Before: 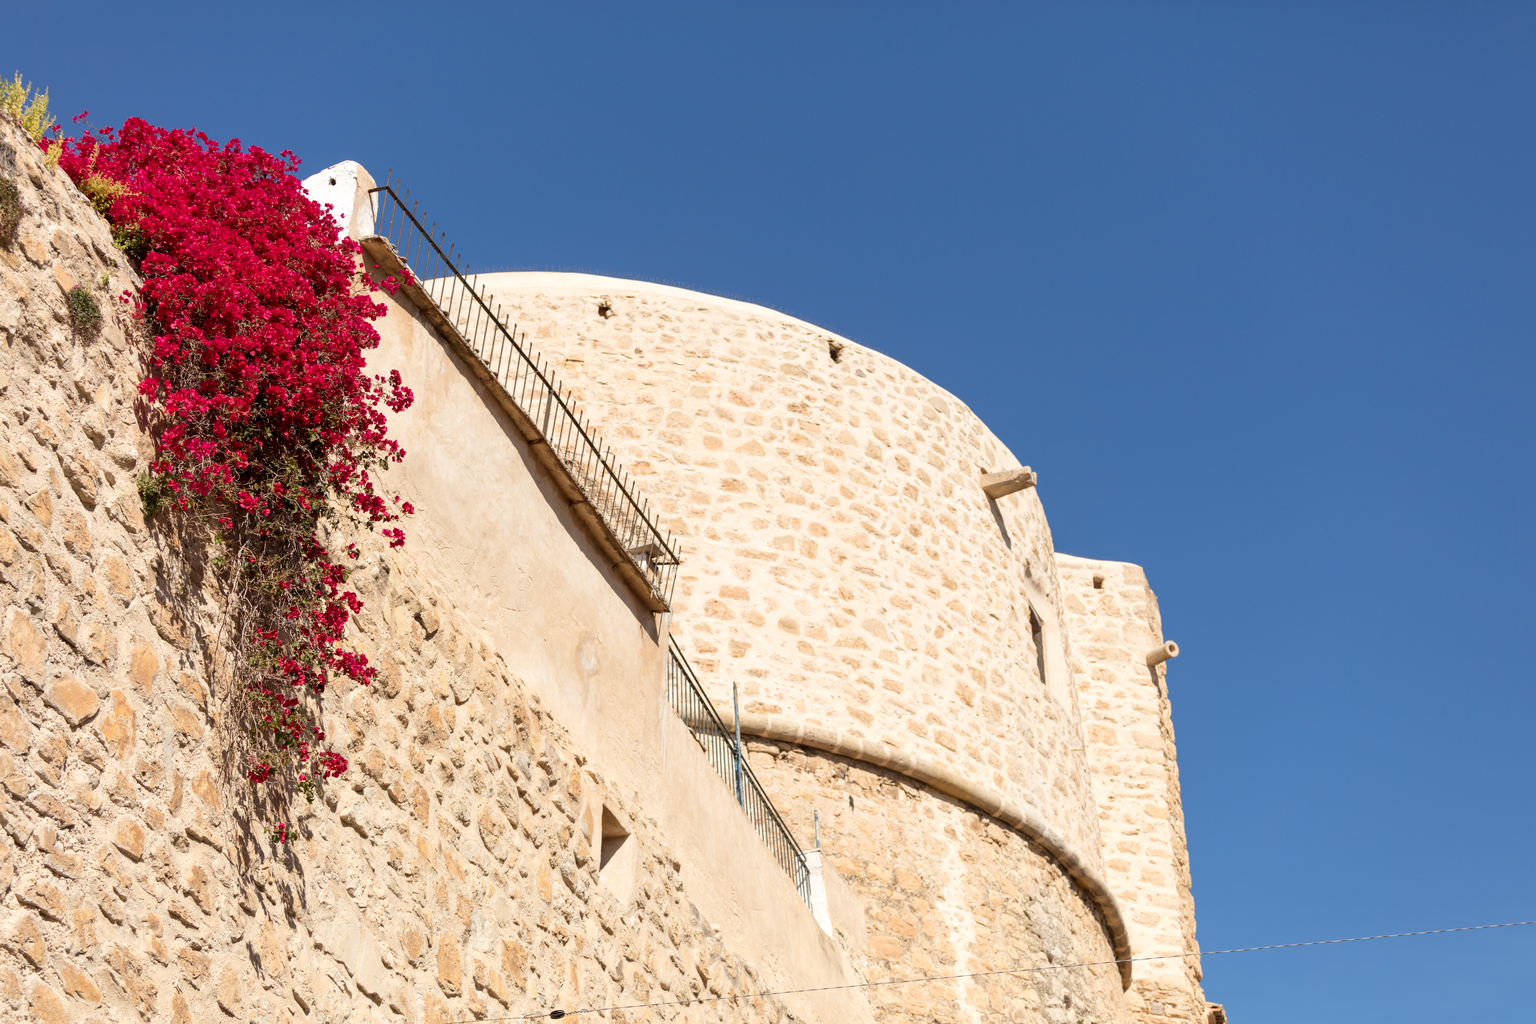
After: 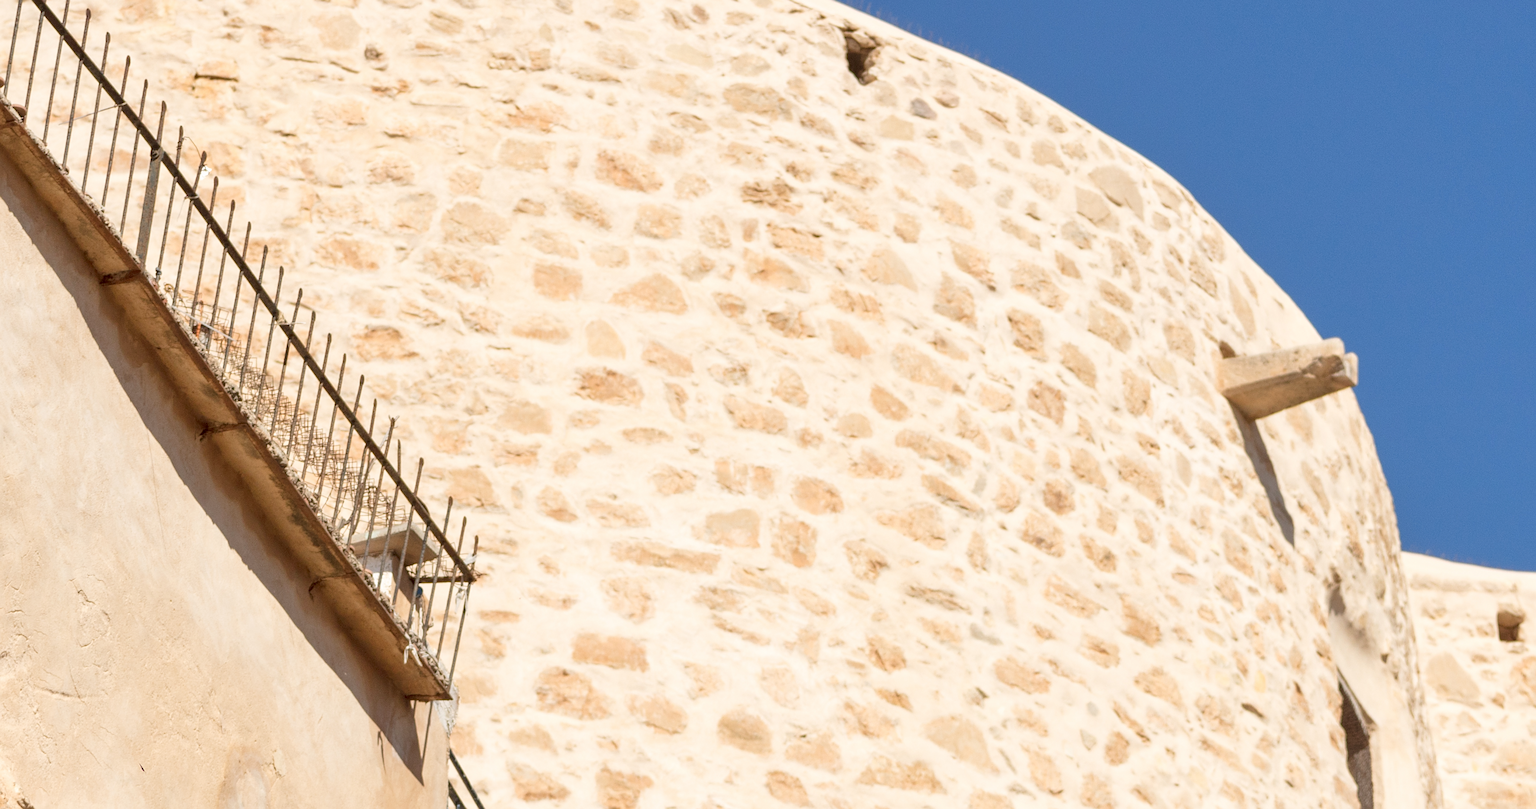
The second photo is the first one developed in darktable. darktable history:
tone equalizer: -8 EV 1 EV, -7 EV 1 EV, -6 EV 1 EV, -5 EV 1 EV, -4 EV 1 EV, -3 EV 0.75 EV, -2 EV 0.5 EV, -1 EV 0.25 EV
sharpen: on, module defaults
crop: left 31.751%, top 32.172%, right 27.8%, bottom 35.83%
